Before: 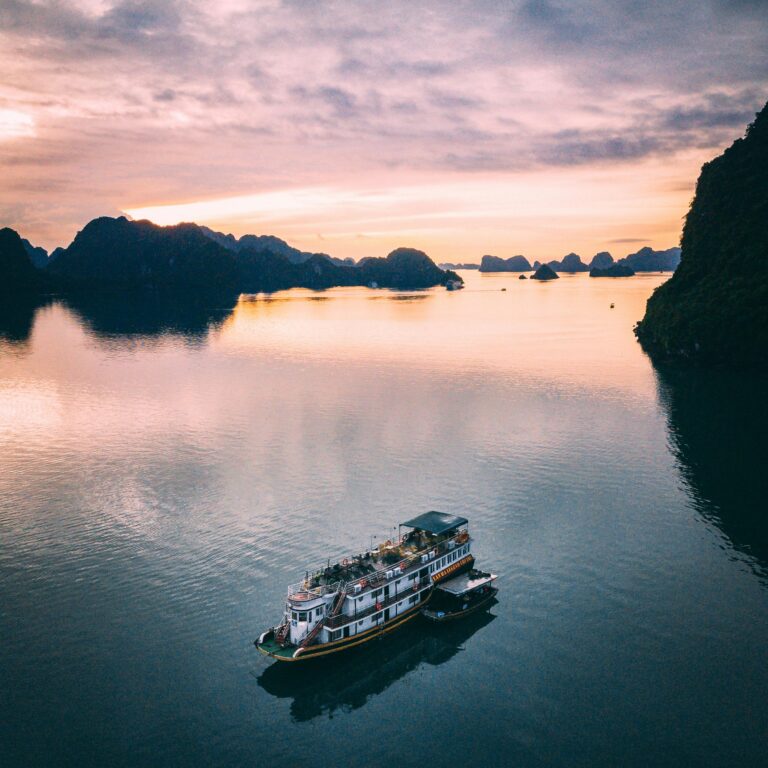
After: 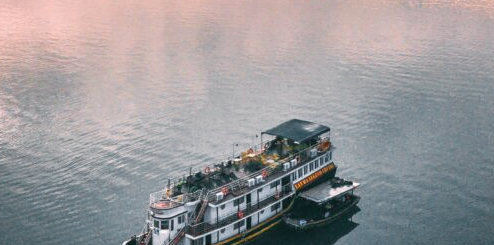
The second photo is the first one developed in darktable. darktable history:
crop: left 18.091%, top 51.13%, right 17.525%, bottom 16.85%
white balance: red 1, blue 1
color zones: curves: ch1 [(0.25, 0.61) (0.75, 0.248)]
tone equalizer: -8 EV 1 EV, -7 EV 1 EV, -6 EV 1 EV, -5 EV 1 EV, -4 EV 1 EV, -3 EV 0.75 EV, -2 EV 0.5 EV, -1 EV 0.25 EV
